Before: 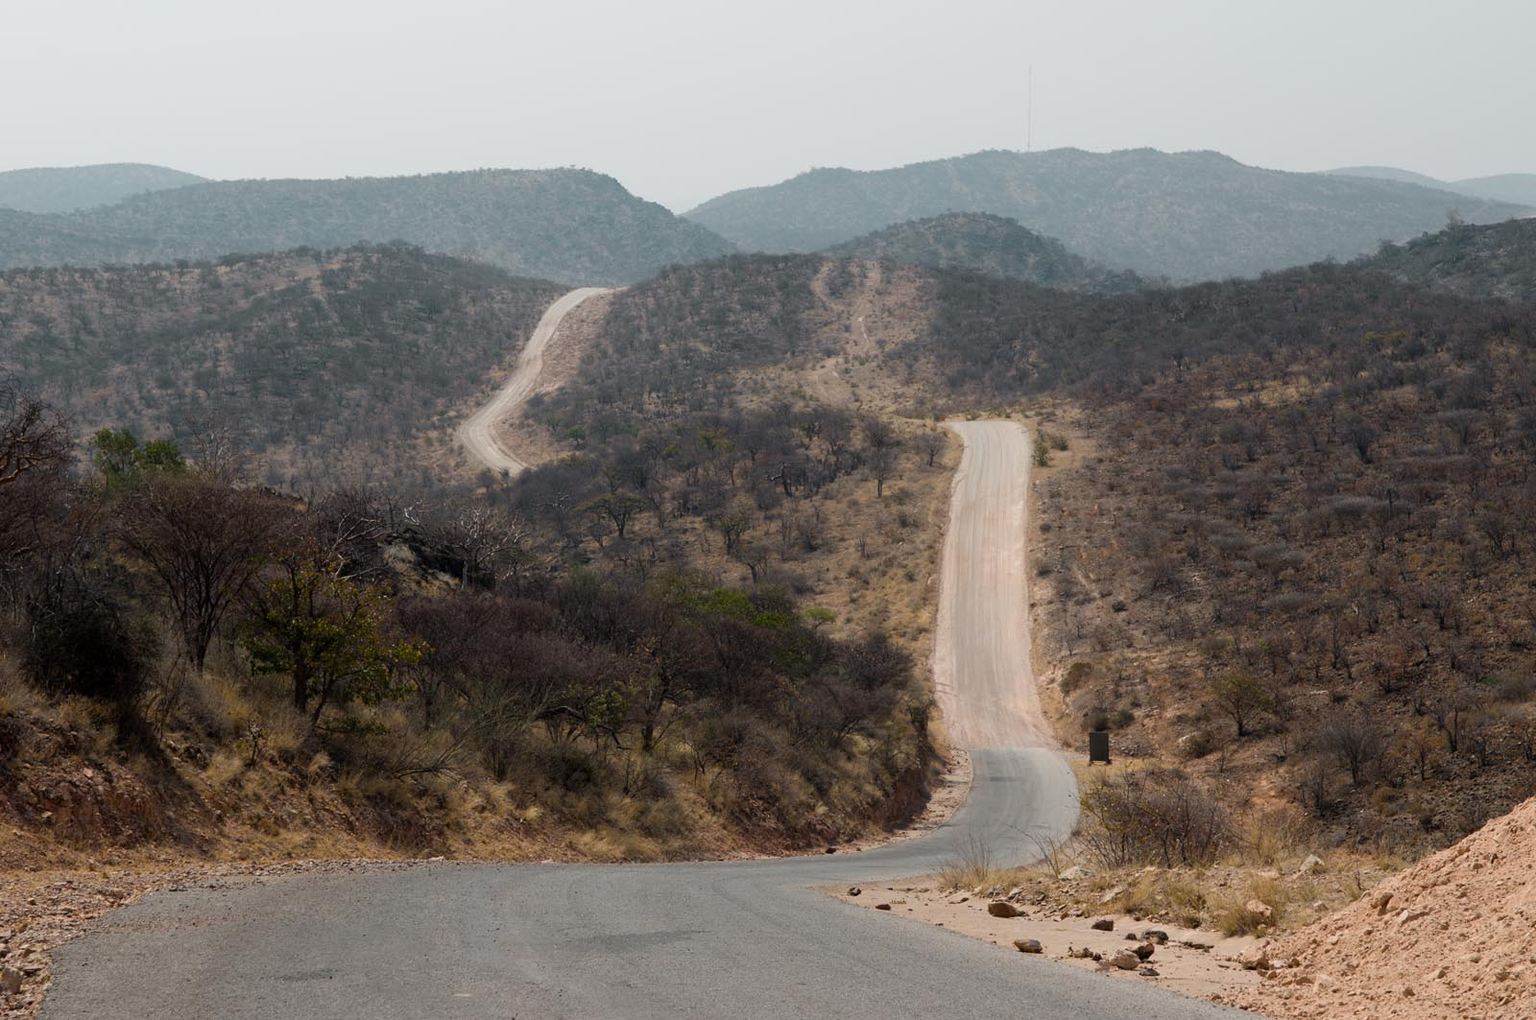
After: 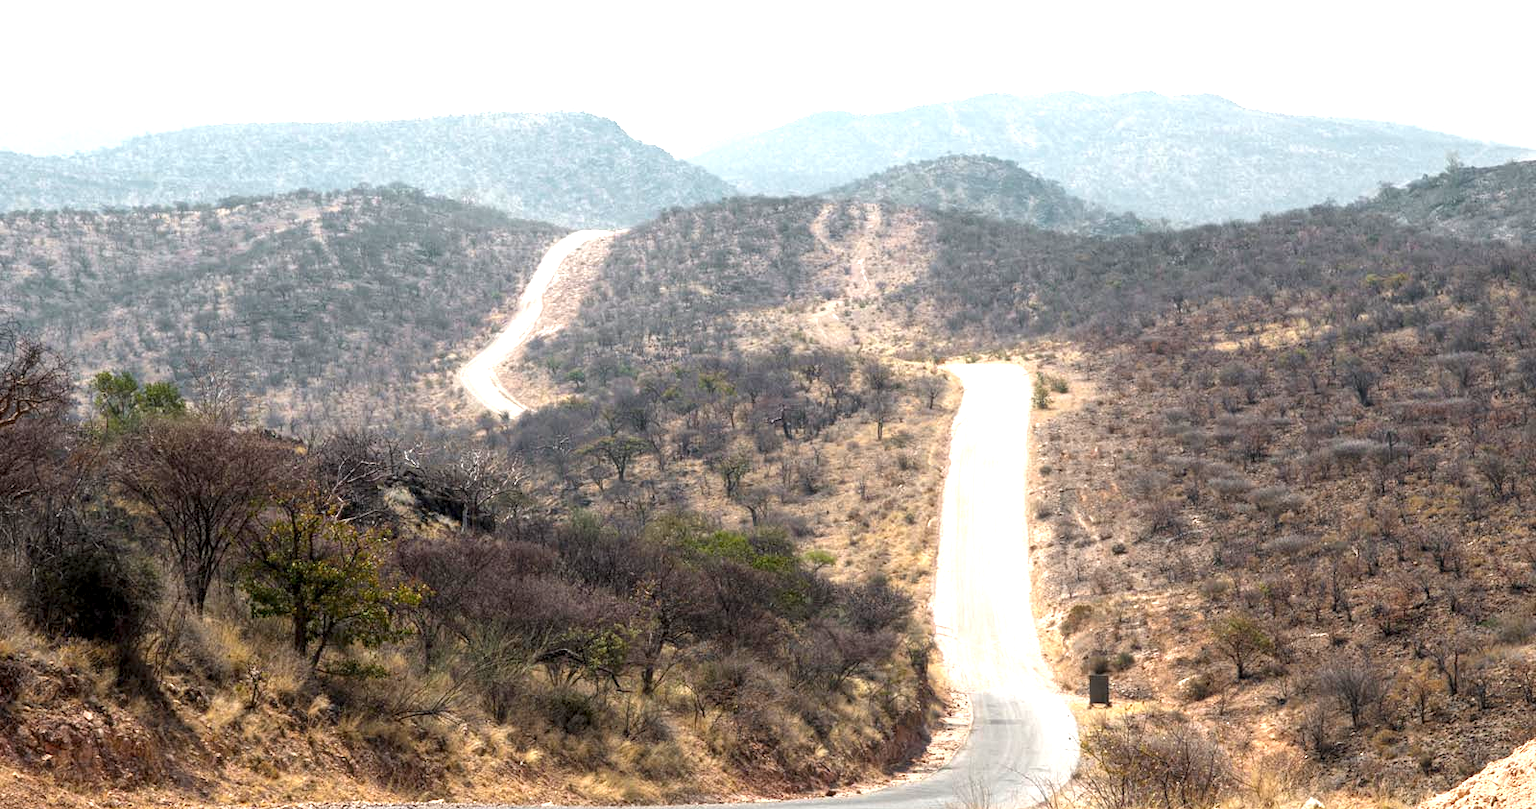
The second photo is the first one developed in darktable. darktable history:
crop and rotate: top 5.667%, bottom 14.937%
exposure: exposure 1.5 EV, compensate highlight preservation false
local contrast: on, module defaults
